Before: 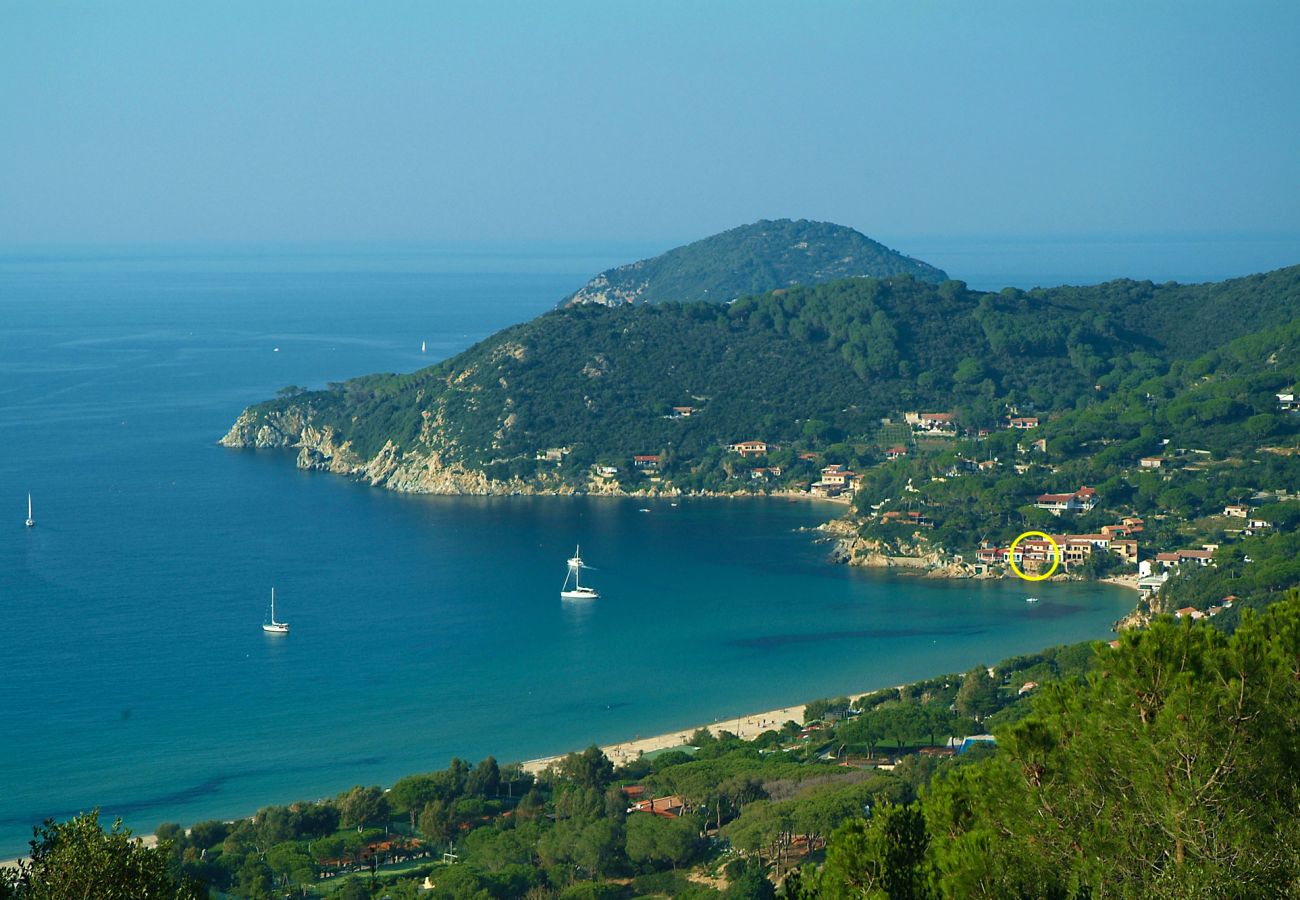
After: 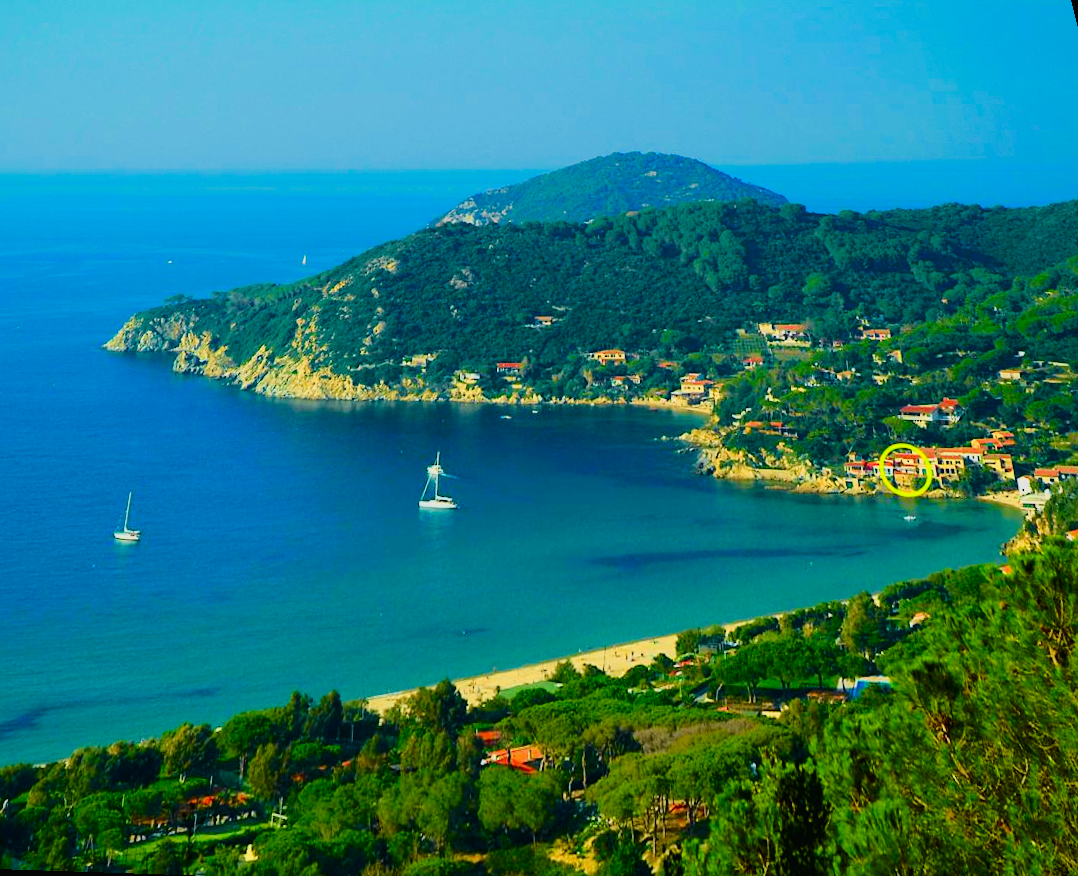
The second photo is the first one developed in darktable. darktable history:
color zones: curves: ch0 [(0, 0.613) (0.01, 0.613) (0.245, 0.448) (0.498, 0.529) (0.642, 0.665) (0.879, 0.777) (0.99, 0.613)]; ch1 [(0, 0) (0.143, 0) (0.286, 0) (0.429, 0) (0.571, 0) (0.714, 0) (0.857, 0)], mix -131.09%
rotate and perspective: rotation 0.72°, lens shift (vertical) -0.352, lens shift (horizontal) -0.051, crop left 0.152, crop right 0.859, crop top 0.019, crop bottom 0.964
filmic rgb: black relative exposure -7.65 EV, white relative exposure 4.56 EV, hardness 3.61
contrast brightness saturation: brightness -0.02, saturation 0.35
tone curve: curves: ch0 [(0, 0.012) (0.037, 0.03) (0.123, 0.092) (0.19, 0.157) (0.269, 0.27) (0.48, 0.57) (0.595, 0.695) (0.718, 0.823) (0.855, 0.913) (1, 0.982)]; ch1 [(0, 0) (0.243, 0.245) (0.422, 0.415) (0.493, 0.495) (0.508, 0.506) (0.536, 0.542) (0.569, 0.611) (0.611, 0.662) (0.769, 0.807) (1, 1)]; ch2 [(0, 0) (0.249, 0.216) (0.349, 0.321) (0.424, 0.442) (0.476, 0.483) (0.498, 0.499) (0.517, 0.519) (0.532, 0.56) (0.569, 0.624) (0.614, 0.667) (0.706, 0.757) (0.808, 0.809) (0.991, 0.968)], color space Lab, independent channels, preserve colors none
